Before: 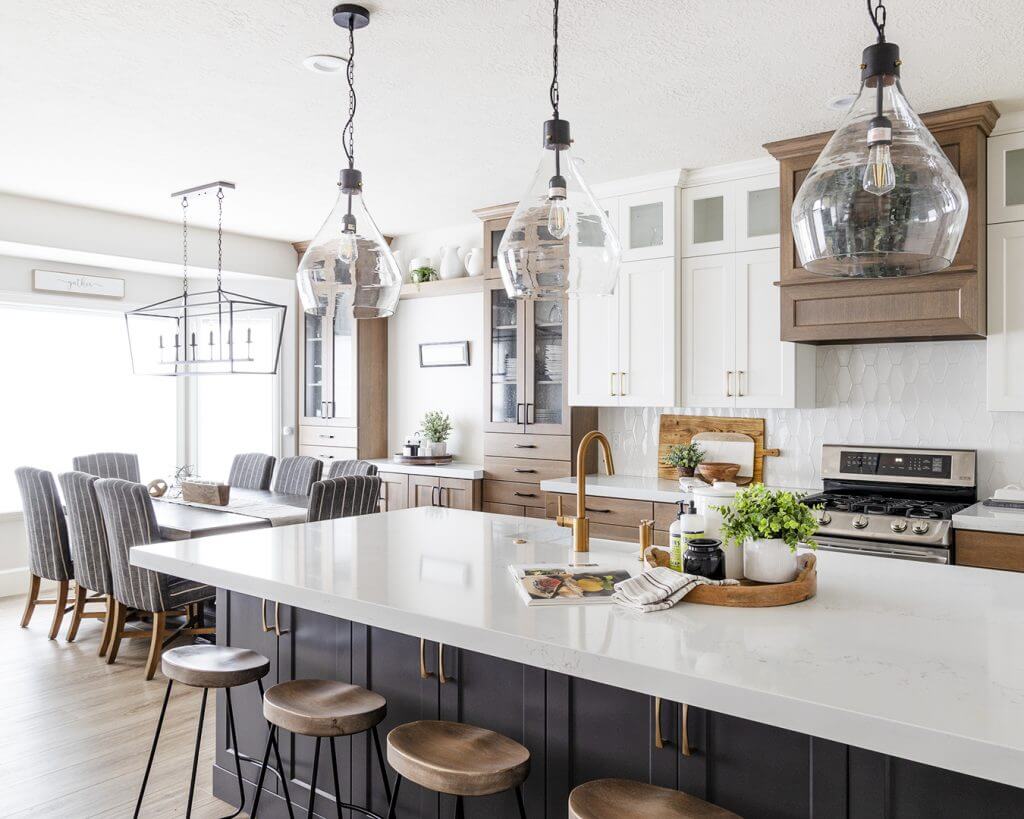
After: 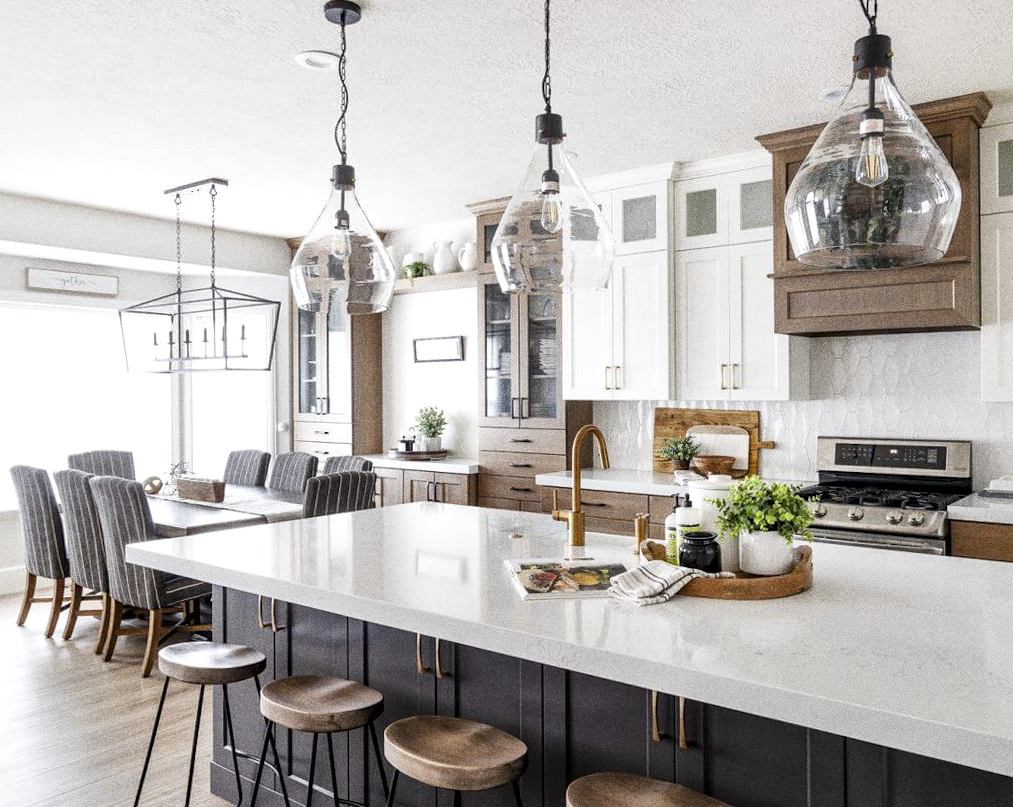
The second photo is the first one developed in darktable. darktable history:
local contrast: mode bilateral grid, contrast 25, coarseness 60, detail 151%, midtone range 0.2
rotate and perspective: rotation -0.45°, automatic cropping original format, crop left 0.008, crop right 0.992, crop top 0.012, crop bottom 0.988
contrast brightness saturation: saturation -0.05
grain: coarseness 0.09 ISO, strength 40%
